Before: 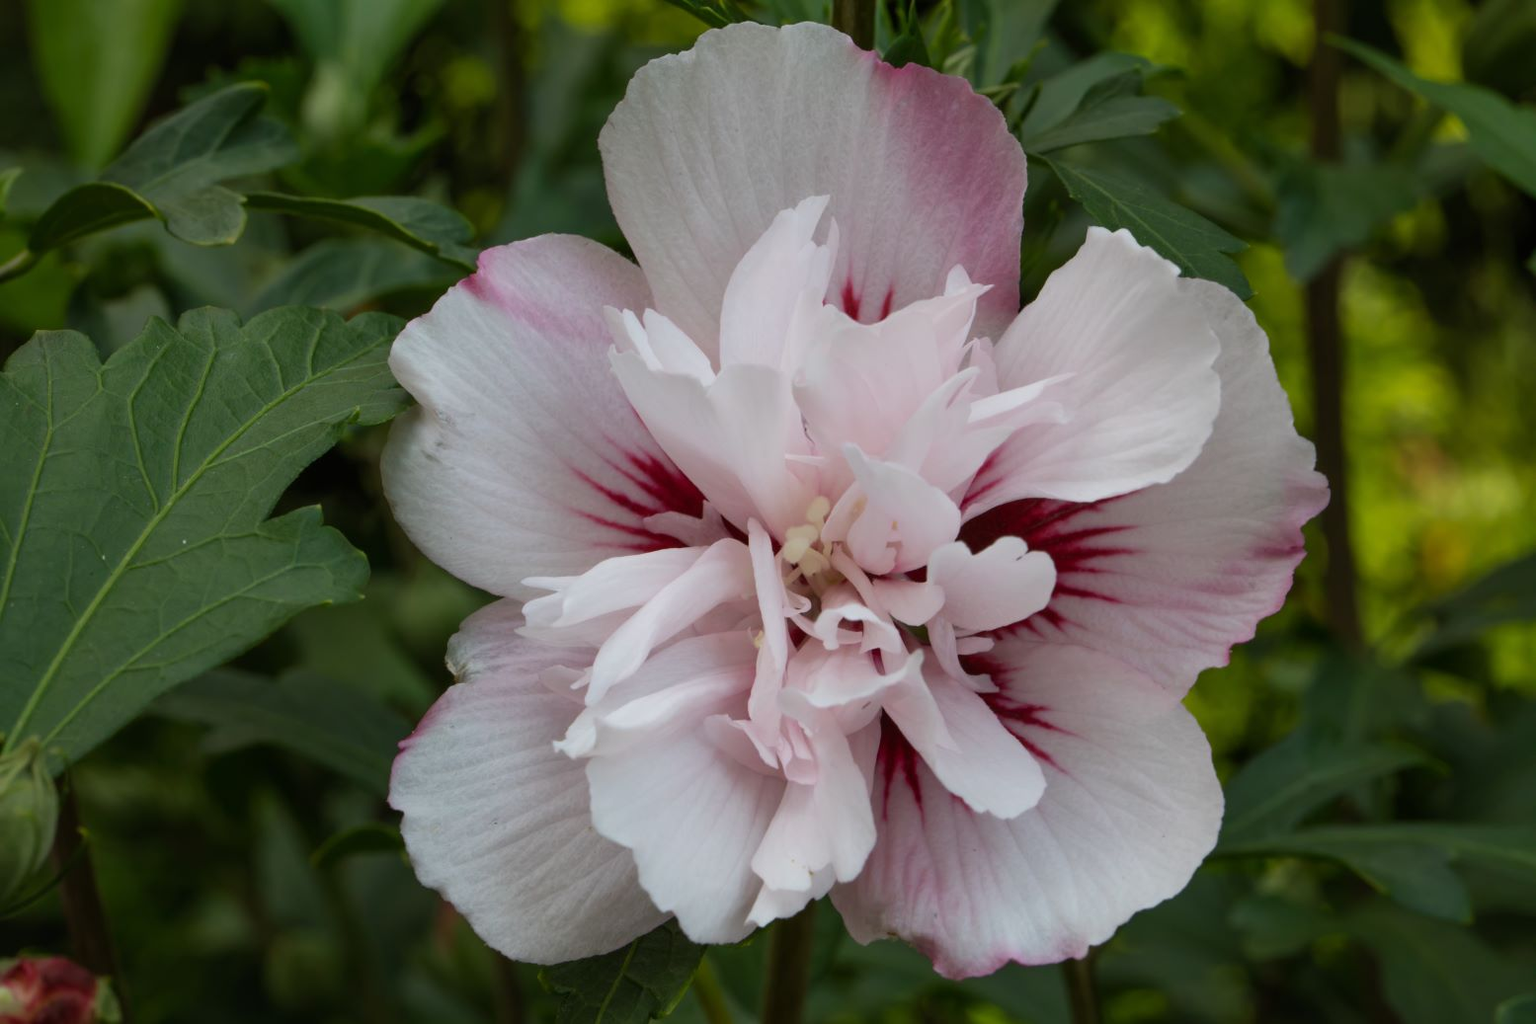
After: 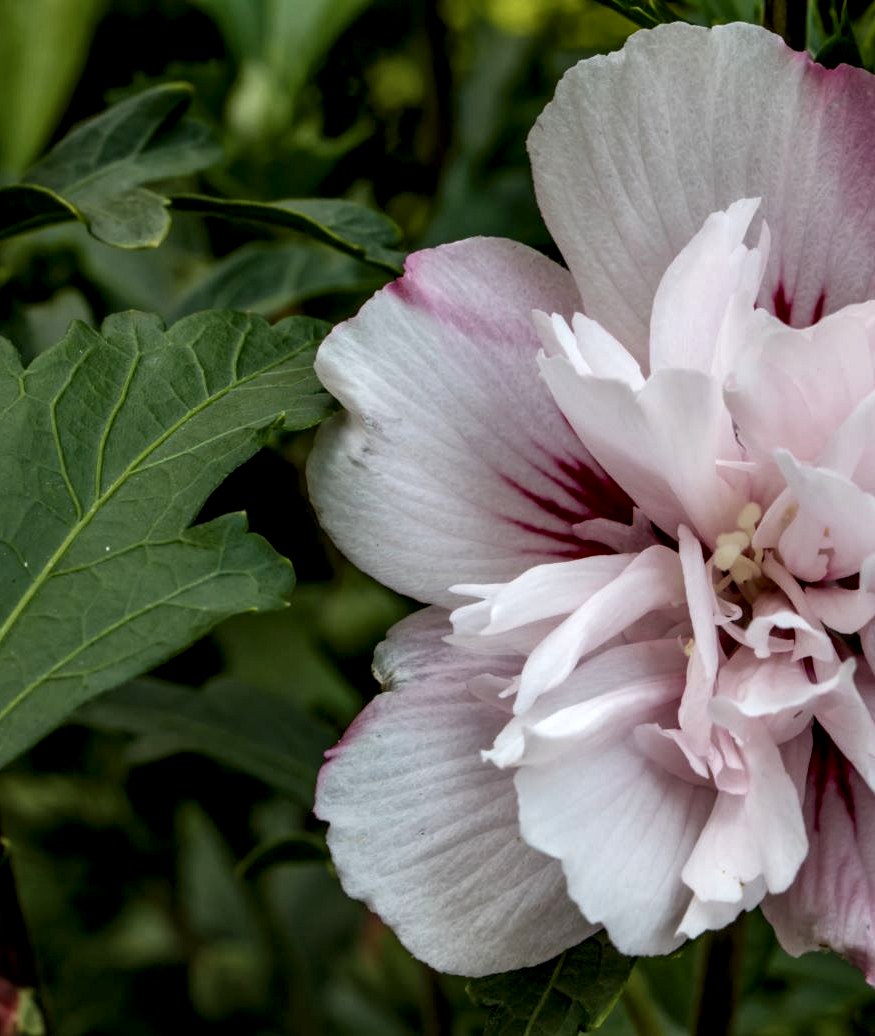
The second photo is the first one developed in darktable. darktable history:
exposure: black level correction 0, compensate exposure bias true, compensate highlight preservation false
color balance rgb: perceptual saturation grading › global saturation 30%, global vibrance 20%
color correction: saturation 0.8
crop: left 5.114%, right 38.589%
local contrast: highlights 19%, detail 186%
